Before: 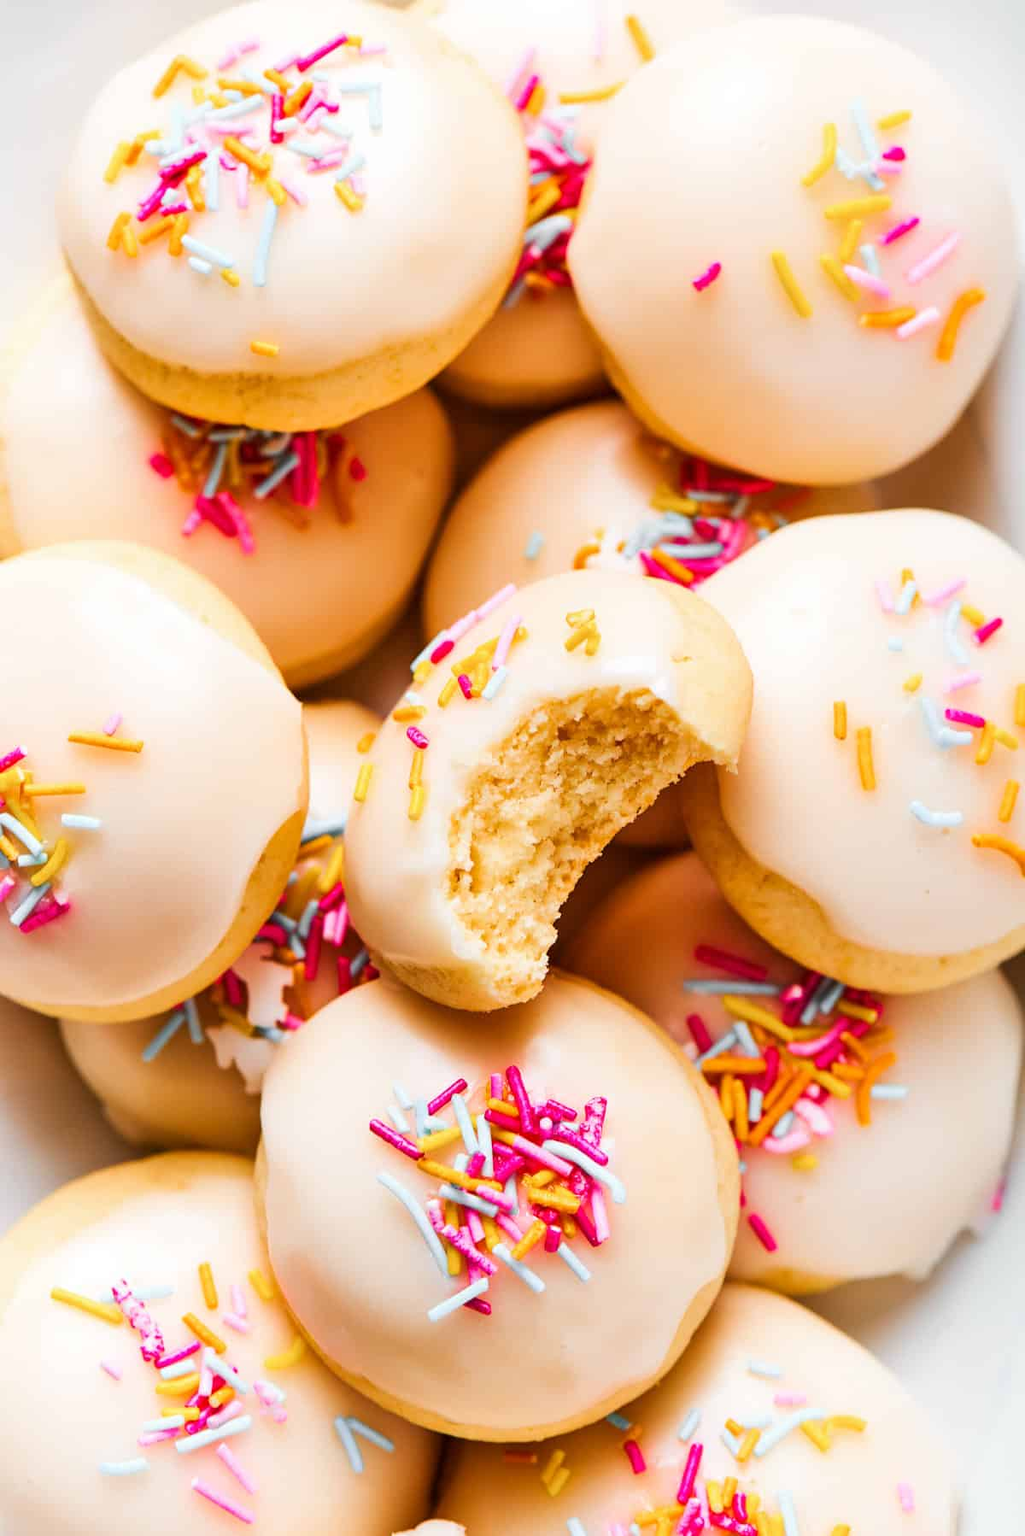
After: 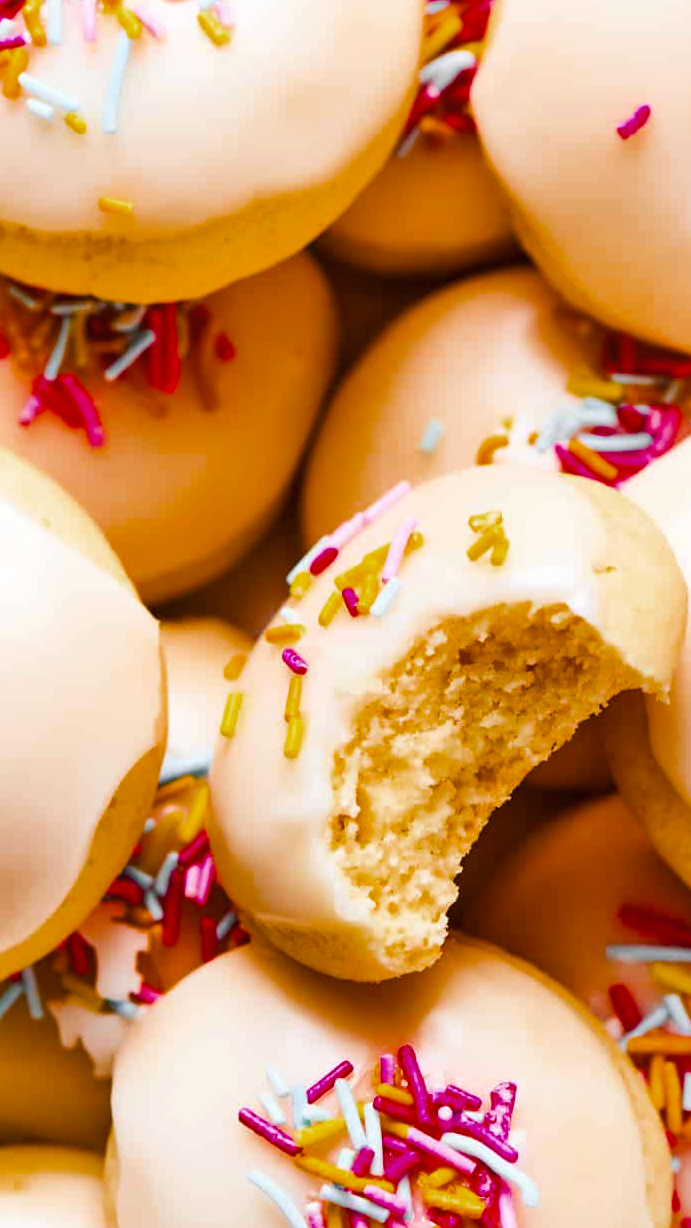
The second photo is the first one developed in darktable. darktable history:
crop: left 16.248%, top 11.258%, right 26.168%, bottom 20.422%
color balance rgb: perceptual saturation grading › global saturation 19.33%, saturation formula JzAzBz (2021)
contrast brightness saturation: saturation -0.08
